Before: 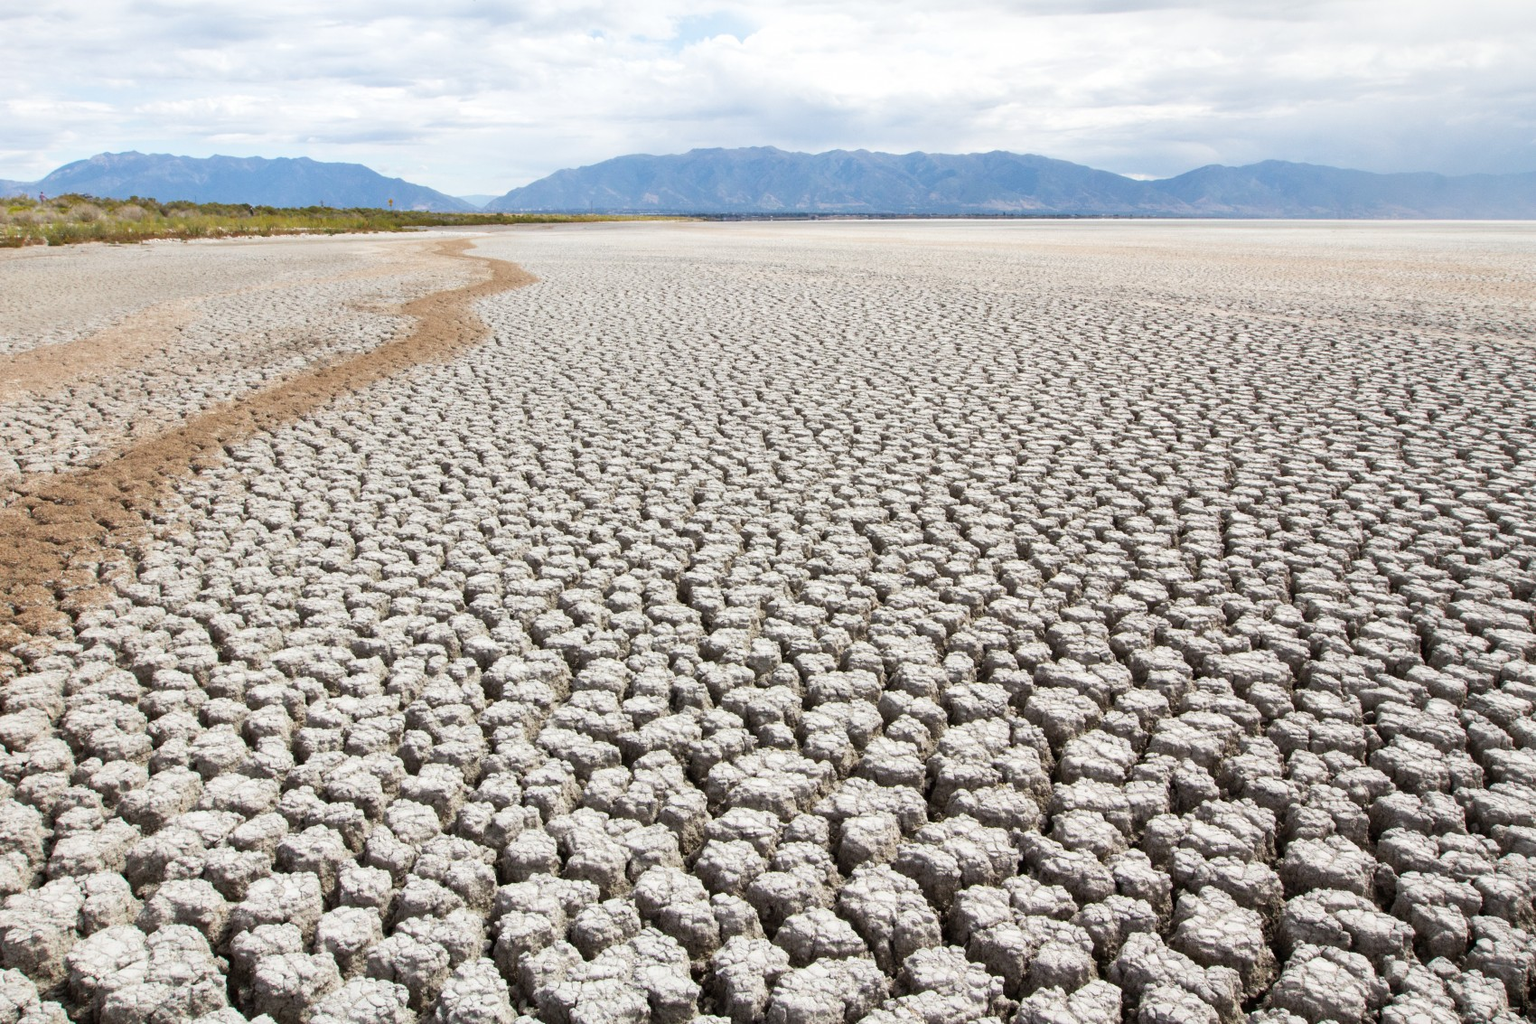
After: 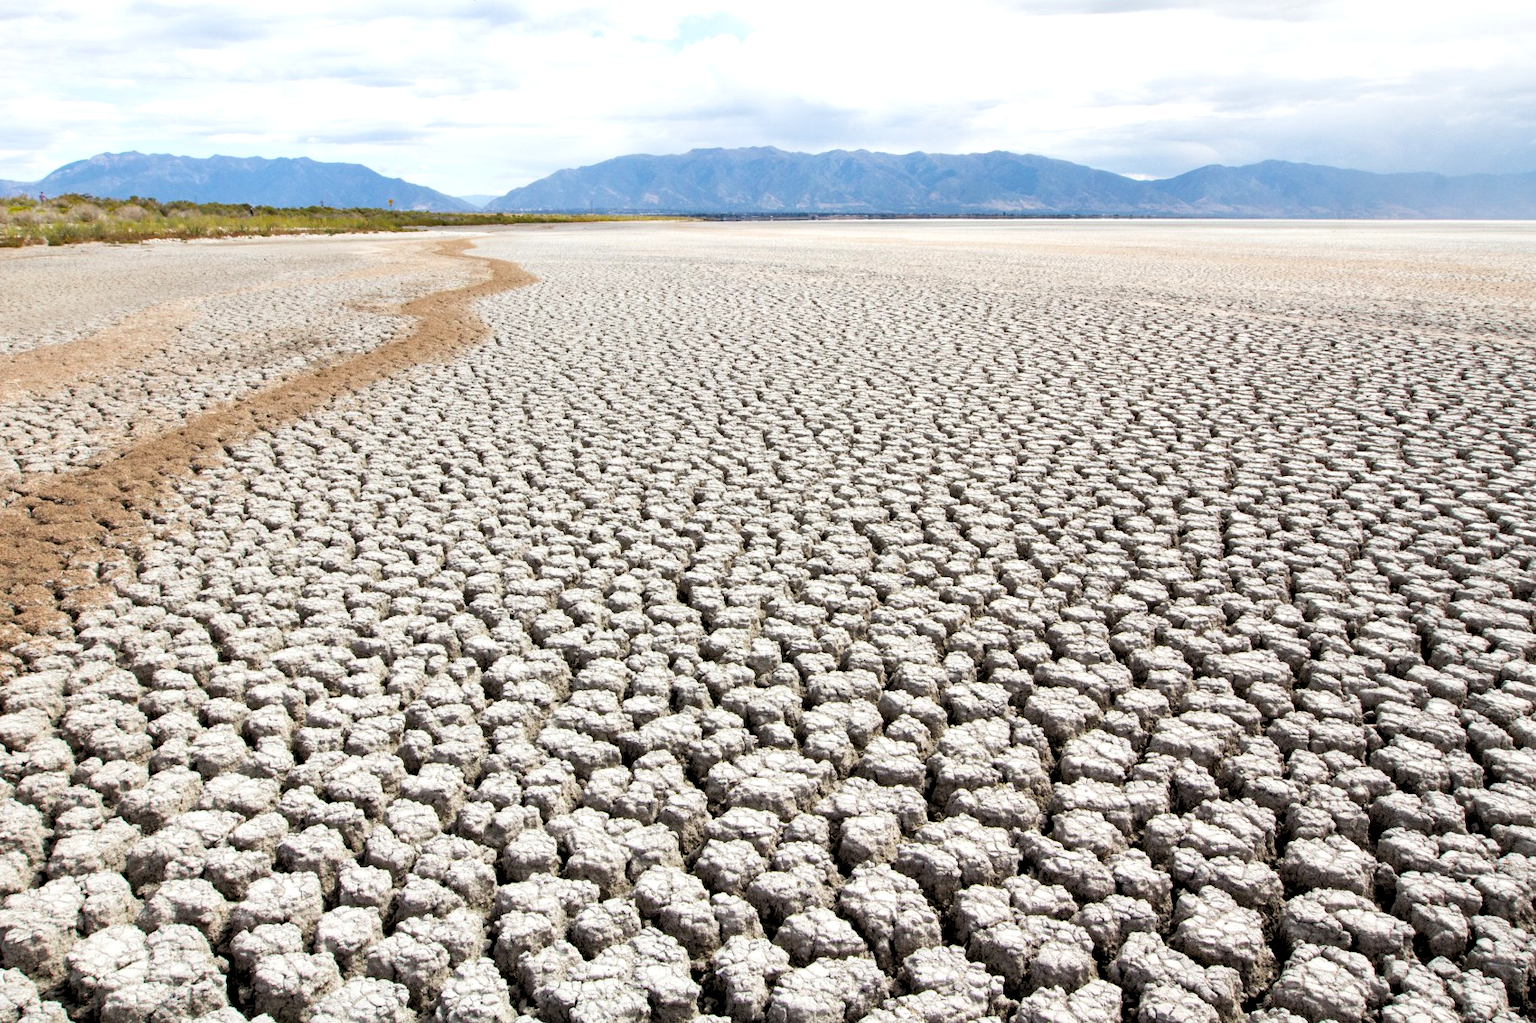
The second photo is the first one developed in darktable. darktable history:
rgb levels: levels [[0.01, 0.419, 0.839], [0, 0.5, 1], [0, 0.5, 1]]
haze removal: adaptive false
